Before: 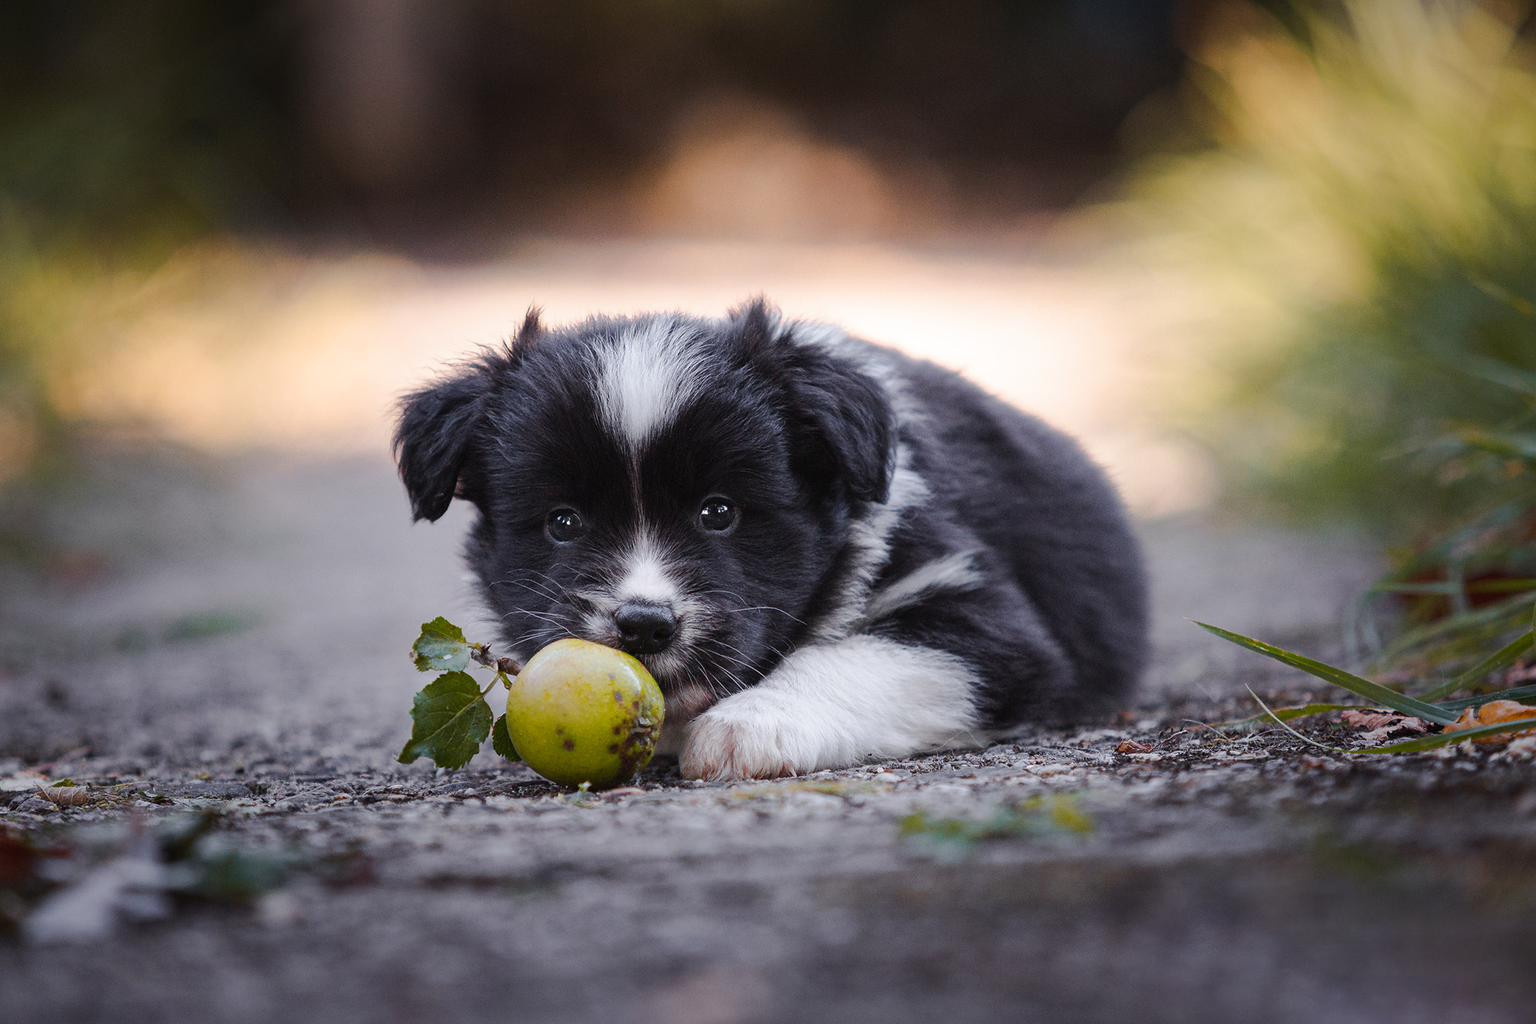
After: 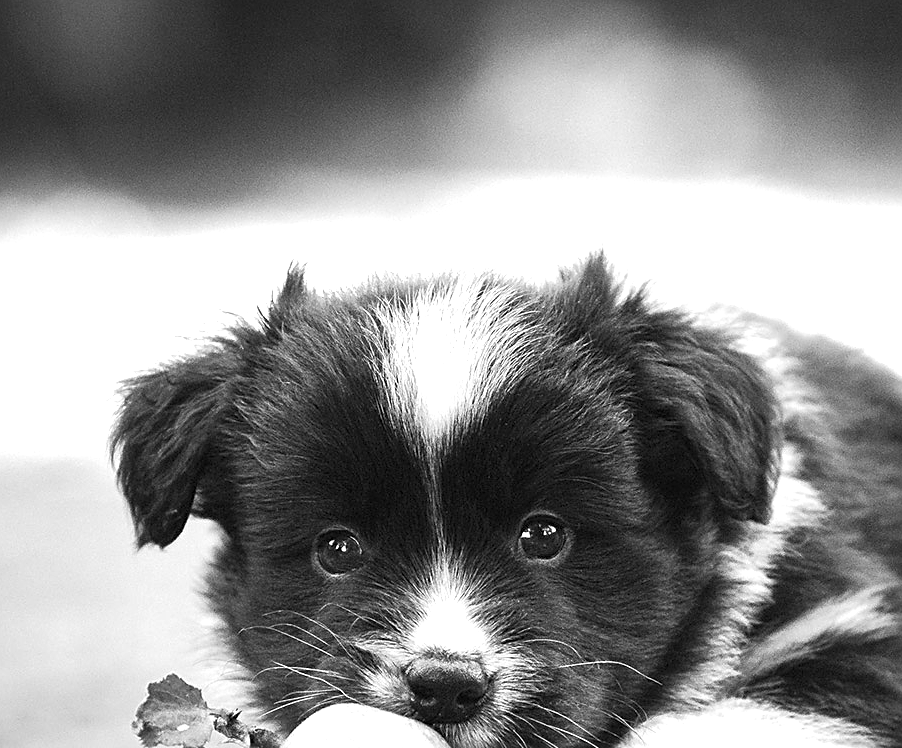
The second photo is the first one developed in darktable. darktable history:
monochrome: a 1.94, b -0.638
crop: left 20.248%, top 10.86%, right 35.675%, bottom 34.321%
white balance: red 0.954, blue 1.079
vibrance: vibrance 20%
sharpen: on, module defaults
exposure: black level correction 0.001, exposure 1.129 EV, compensate exposure bias true, compensate highlight preservation false
